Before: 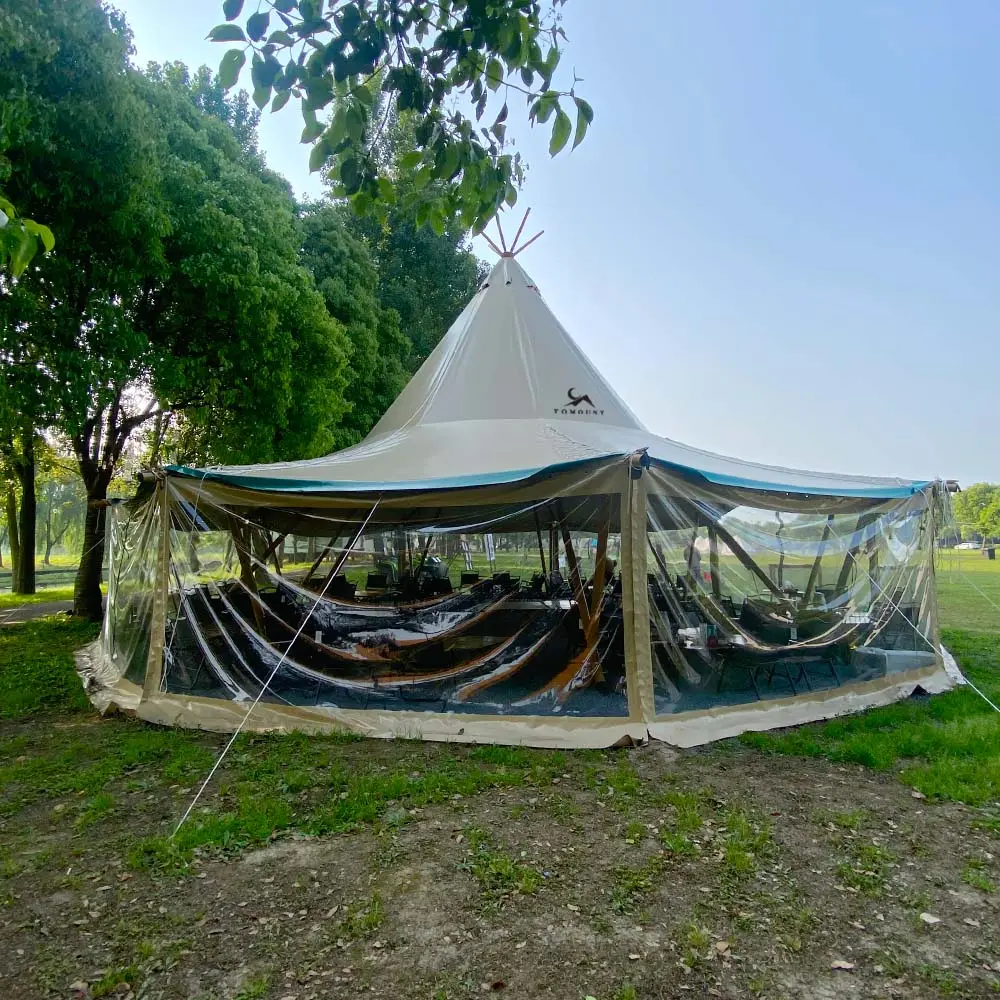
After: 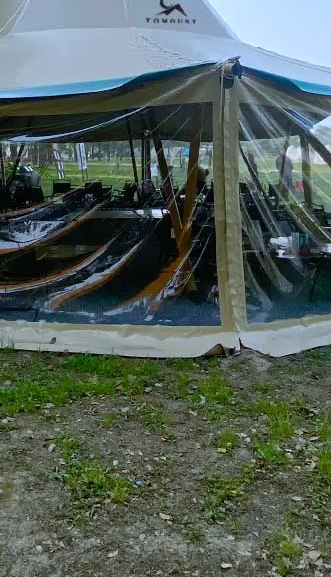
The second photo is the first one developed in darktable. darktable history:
crop: left 40.878%, top 39.176%, right 25.993%, bottom 3.081%
white balance: red 0.931, blue 1.11
